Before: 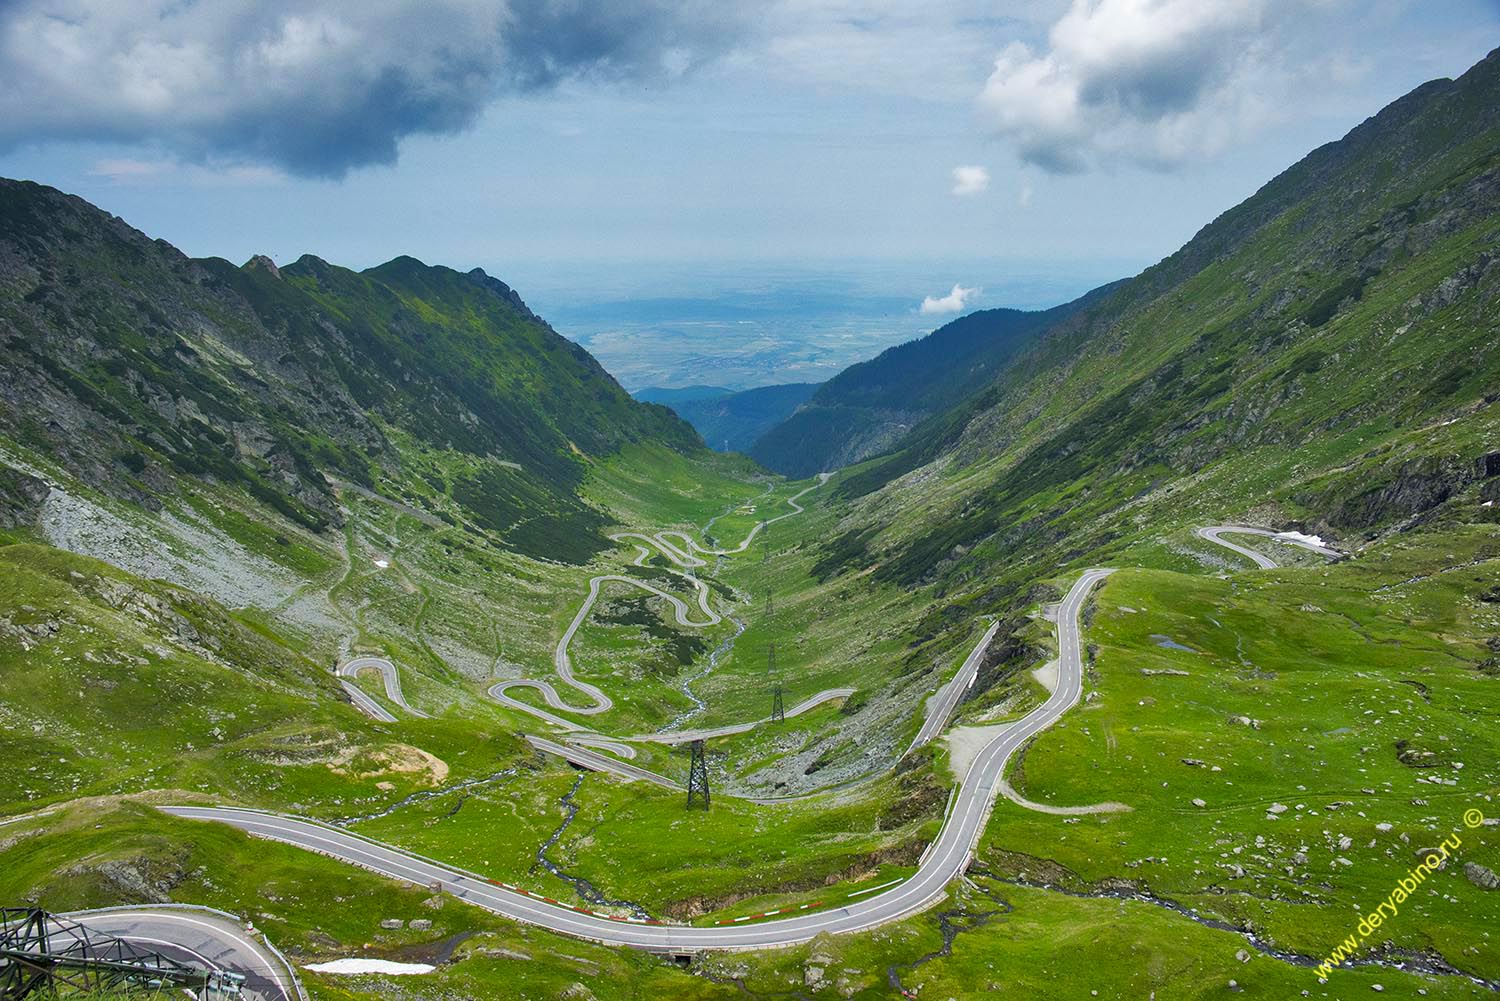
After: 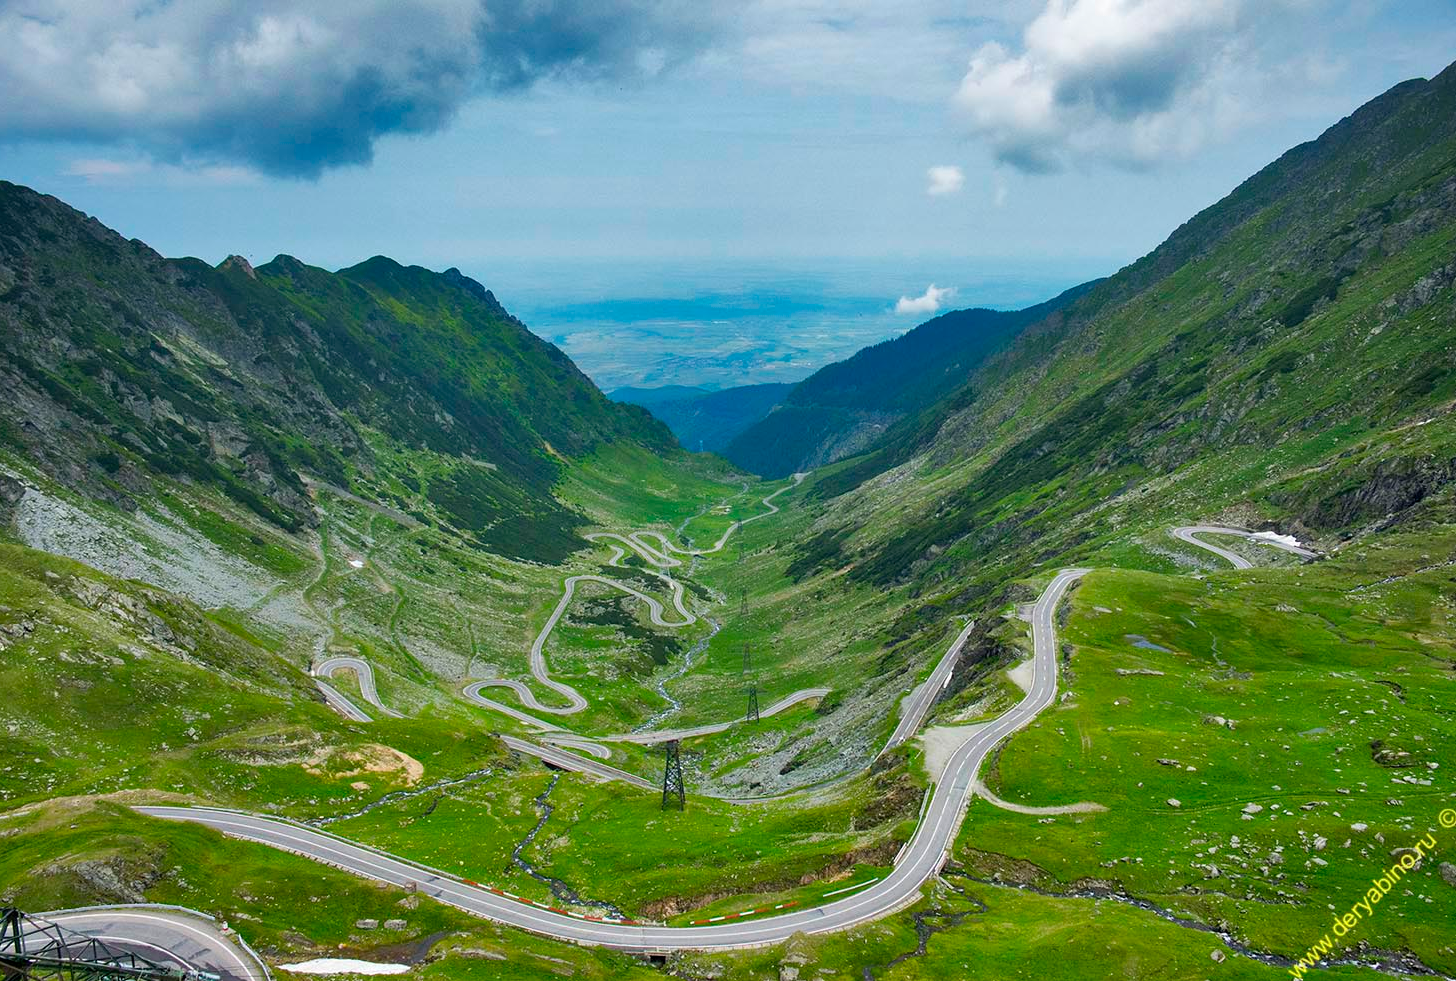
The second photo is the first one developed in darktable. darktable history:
crop: left 1.704%, right 0.276%, bottom 1.875%
